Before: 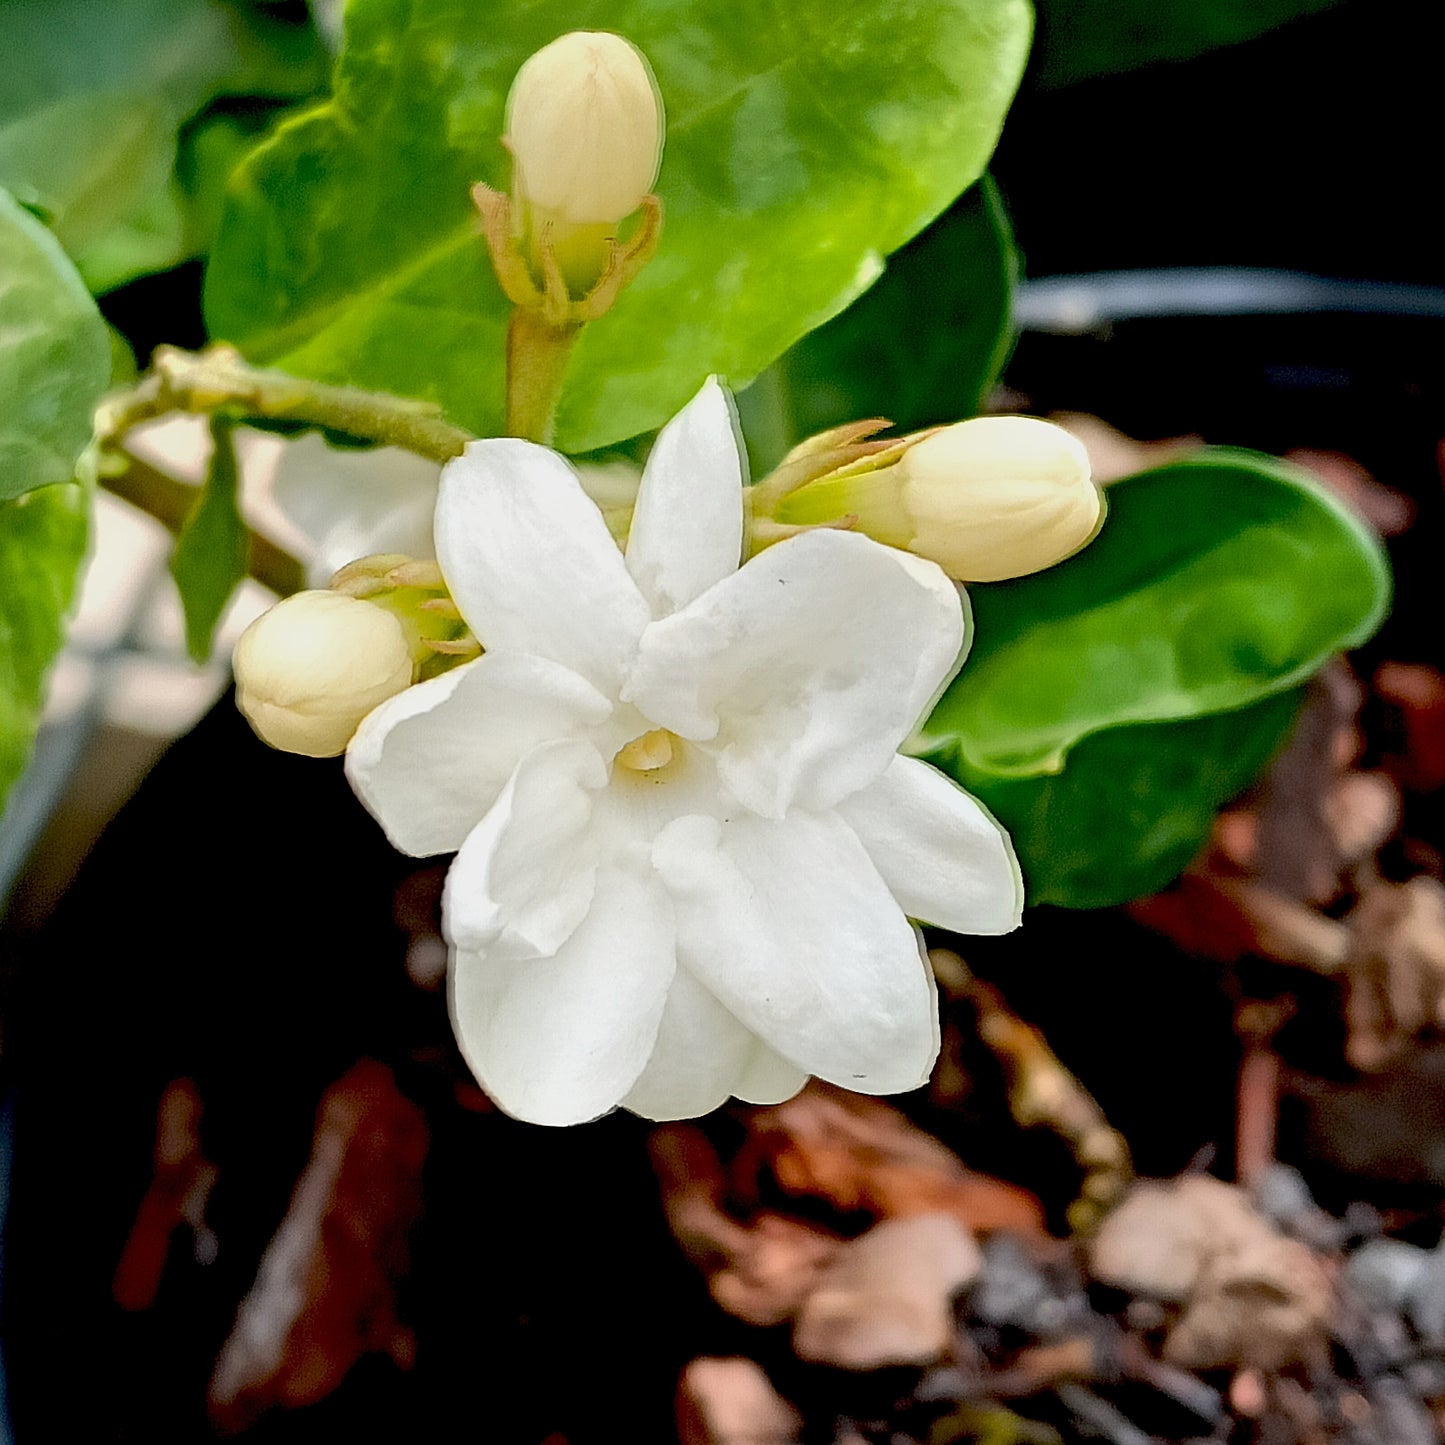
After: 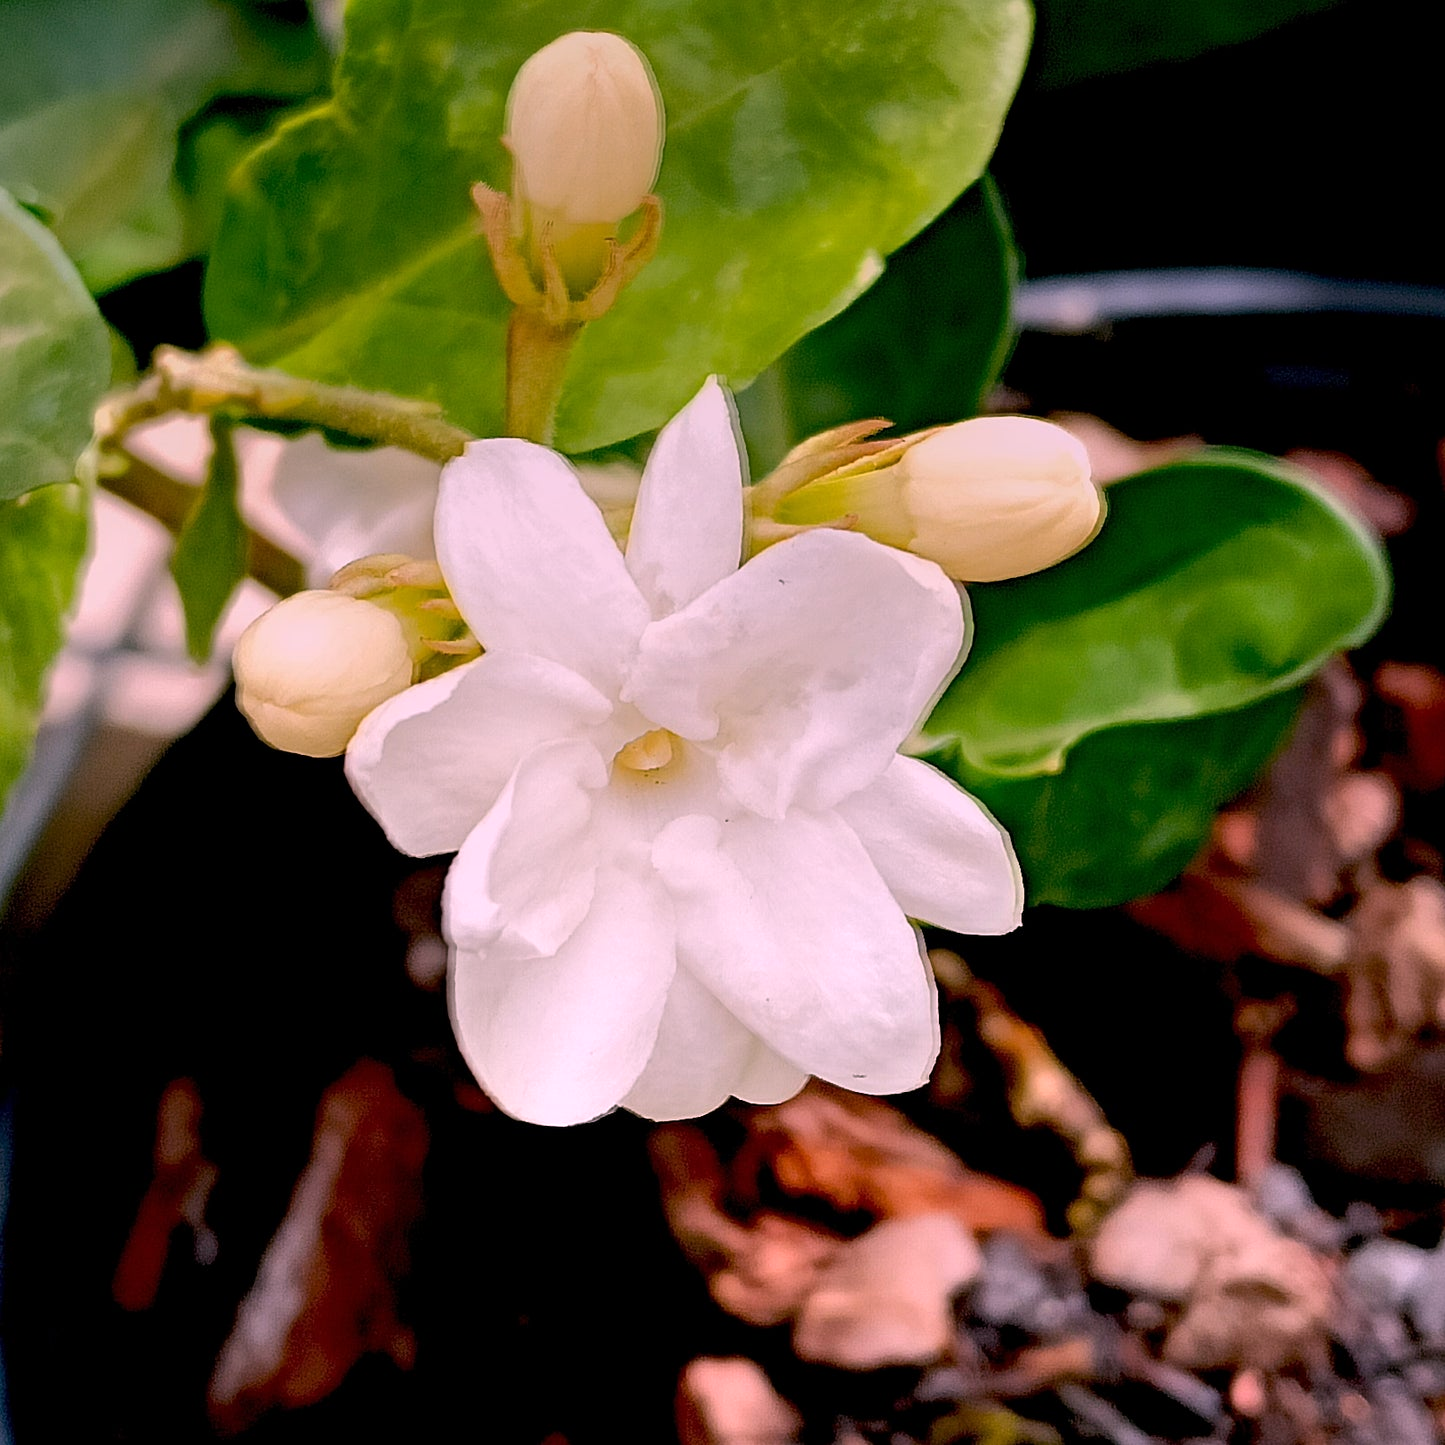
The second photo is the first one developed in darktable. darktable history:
graduated density: on, module defaults
white balance: red 1.188, blue 1.11
